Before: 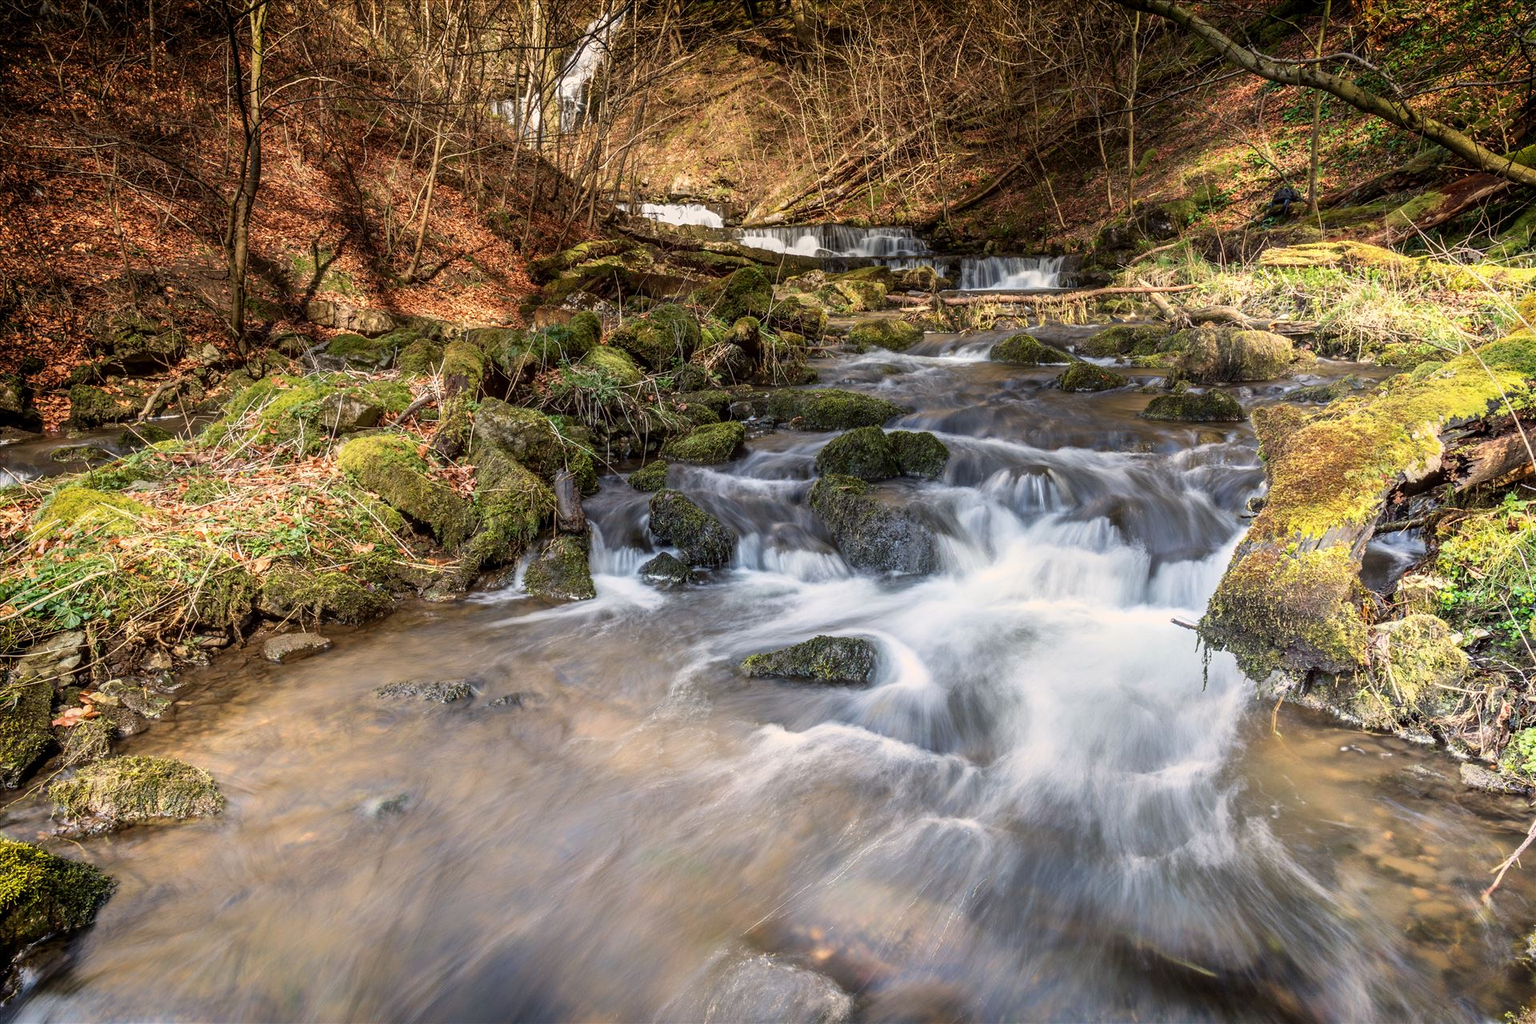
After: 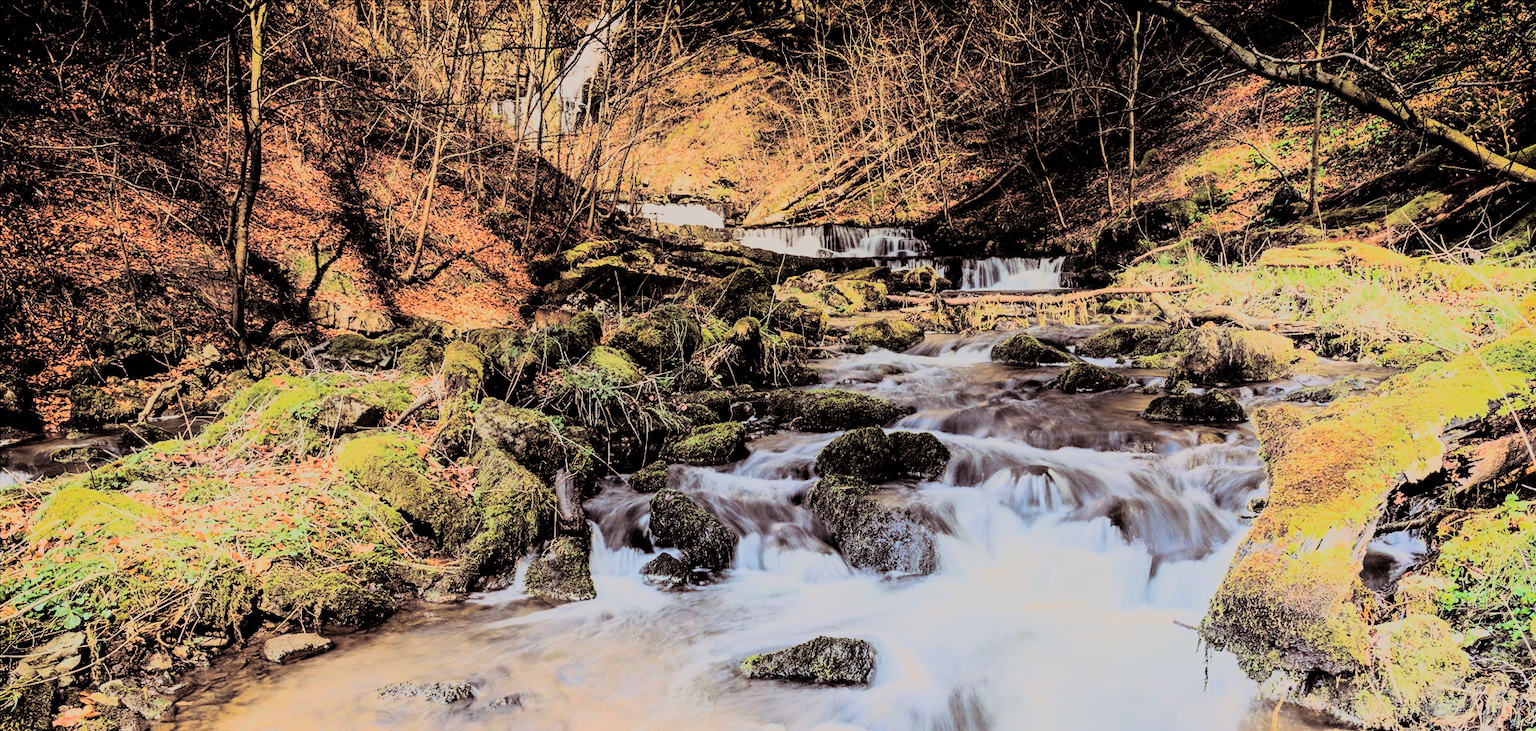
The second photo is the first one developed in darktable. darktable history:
filmic rgb: black relative exposure -7.15 EV, white relative exposure 5.36 EV, hardness 3.02, color science v6 (2022)
split-toning: shadows › saturation 0.24, highlights › hue 54°, highlights › saturation 0.24
rgb curve: curves: ch0 [(0, 0) (0.21, 0.15) (0.24, 0.21) (0.5, 0.75) (0.75, 0.96) (0.89, 0.99) (1, 1)]; ch1 [(0, 0.02) (0.21, 0.13) (0.25, 0.2) (0.5, 0.67) (0.75, 0.9) (0.89, 0.97) (1, 1)]; ch2 [(0, 0.02) (0.21, 0.13) (0.25, 0.2) (0.5, 0.67) (0.75, 0.9) (0.89, 0.97) (1, 1)], compensate middle gray true
crop: bottom 28.576%
